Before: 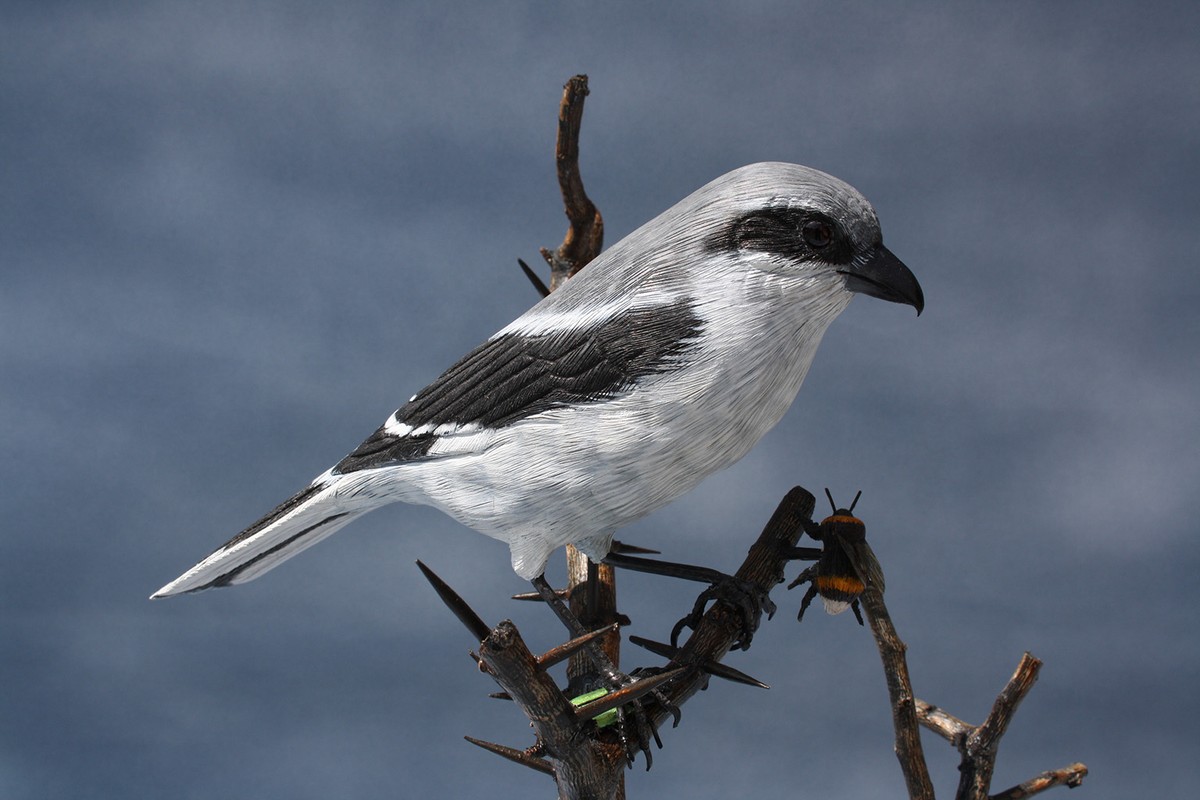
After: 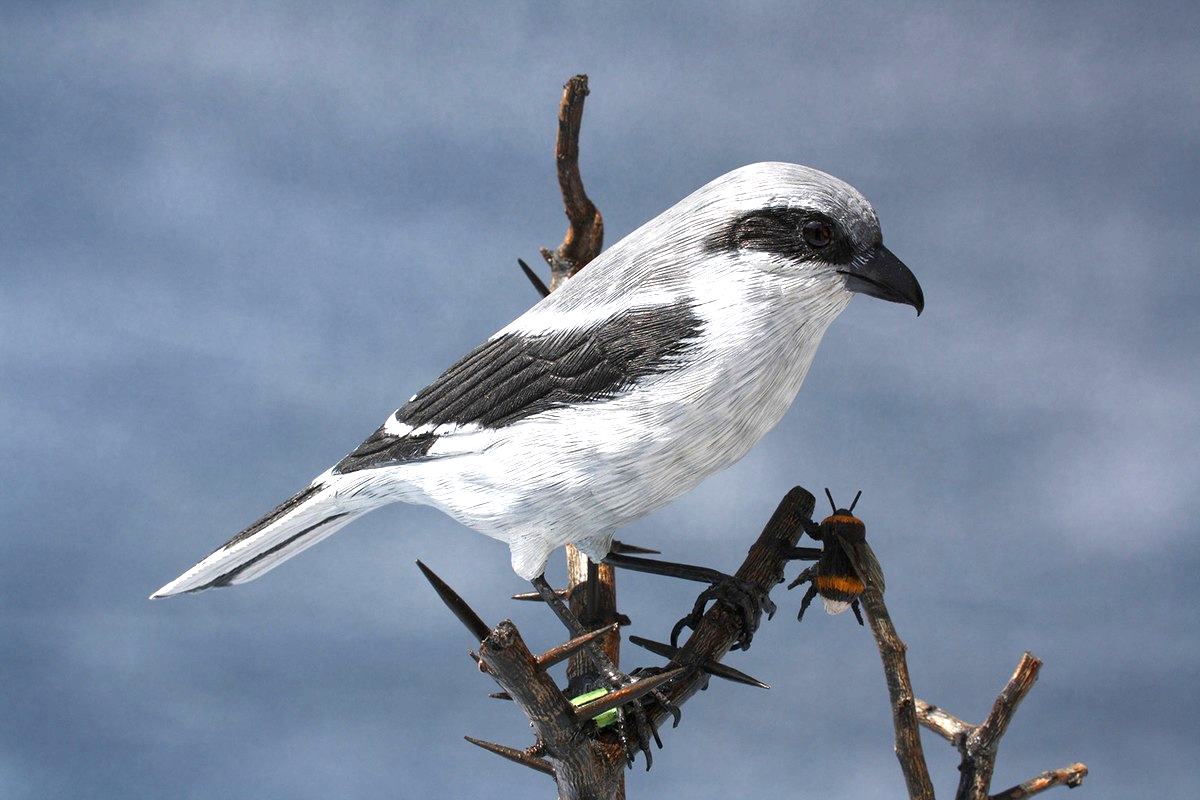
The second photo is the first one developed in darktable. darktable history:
exposure: black level correction 0.001, exposure 0.962 EV, compensate exposure bias true, compensate highlight preservation false
